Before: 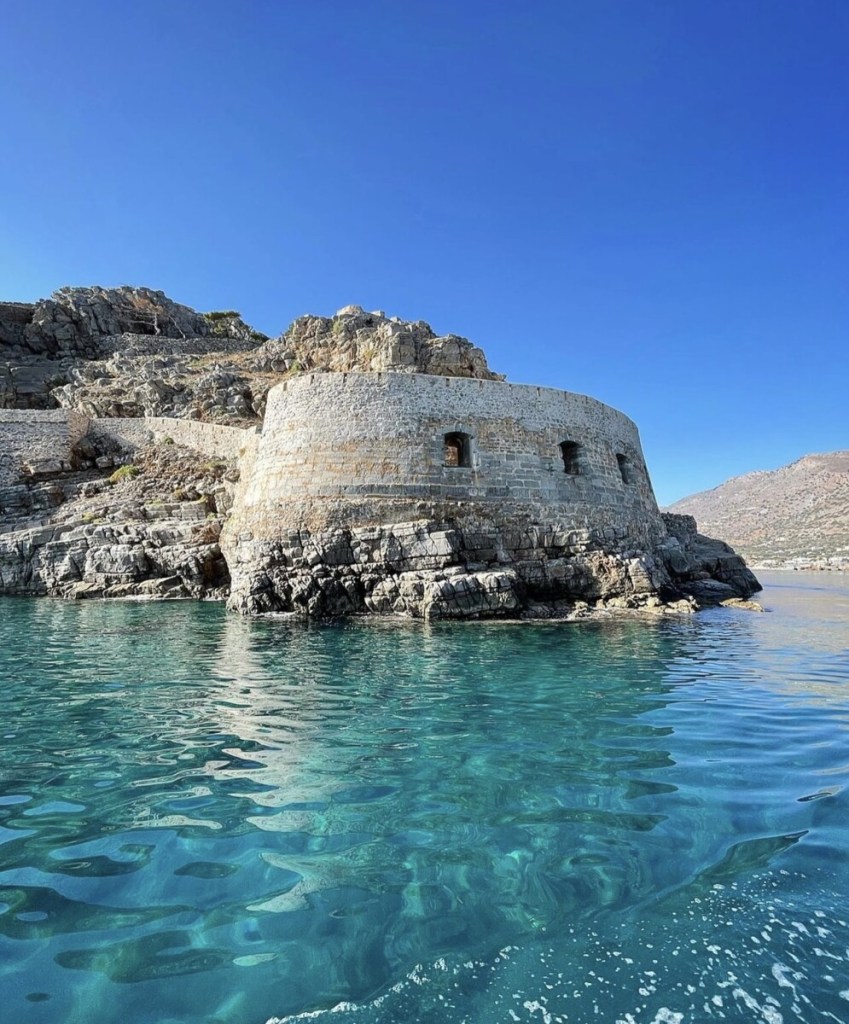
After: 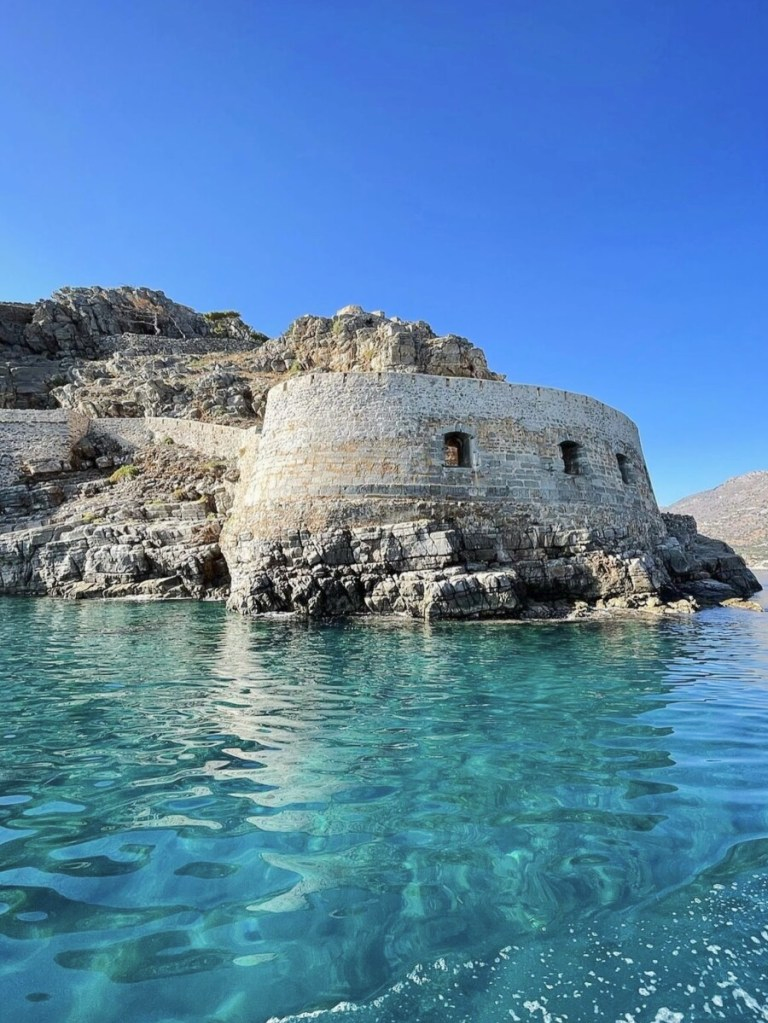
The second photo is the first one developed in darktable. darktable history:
crop: right 9.484%, bottom 0.022%
color balance rgb: perceptual saturation grading › global saturation 0.555%, perceptual brilliance grading › highlights 5.907%, perceptual brilliance grading › mid-tones 16.558%, perceptual brilliance grading › shadows -5.551%, contrast -10.343%
